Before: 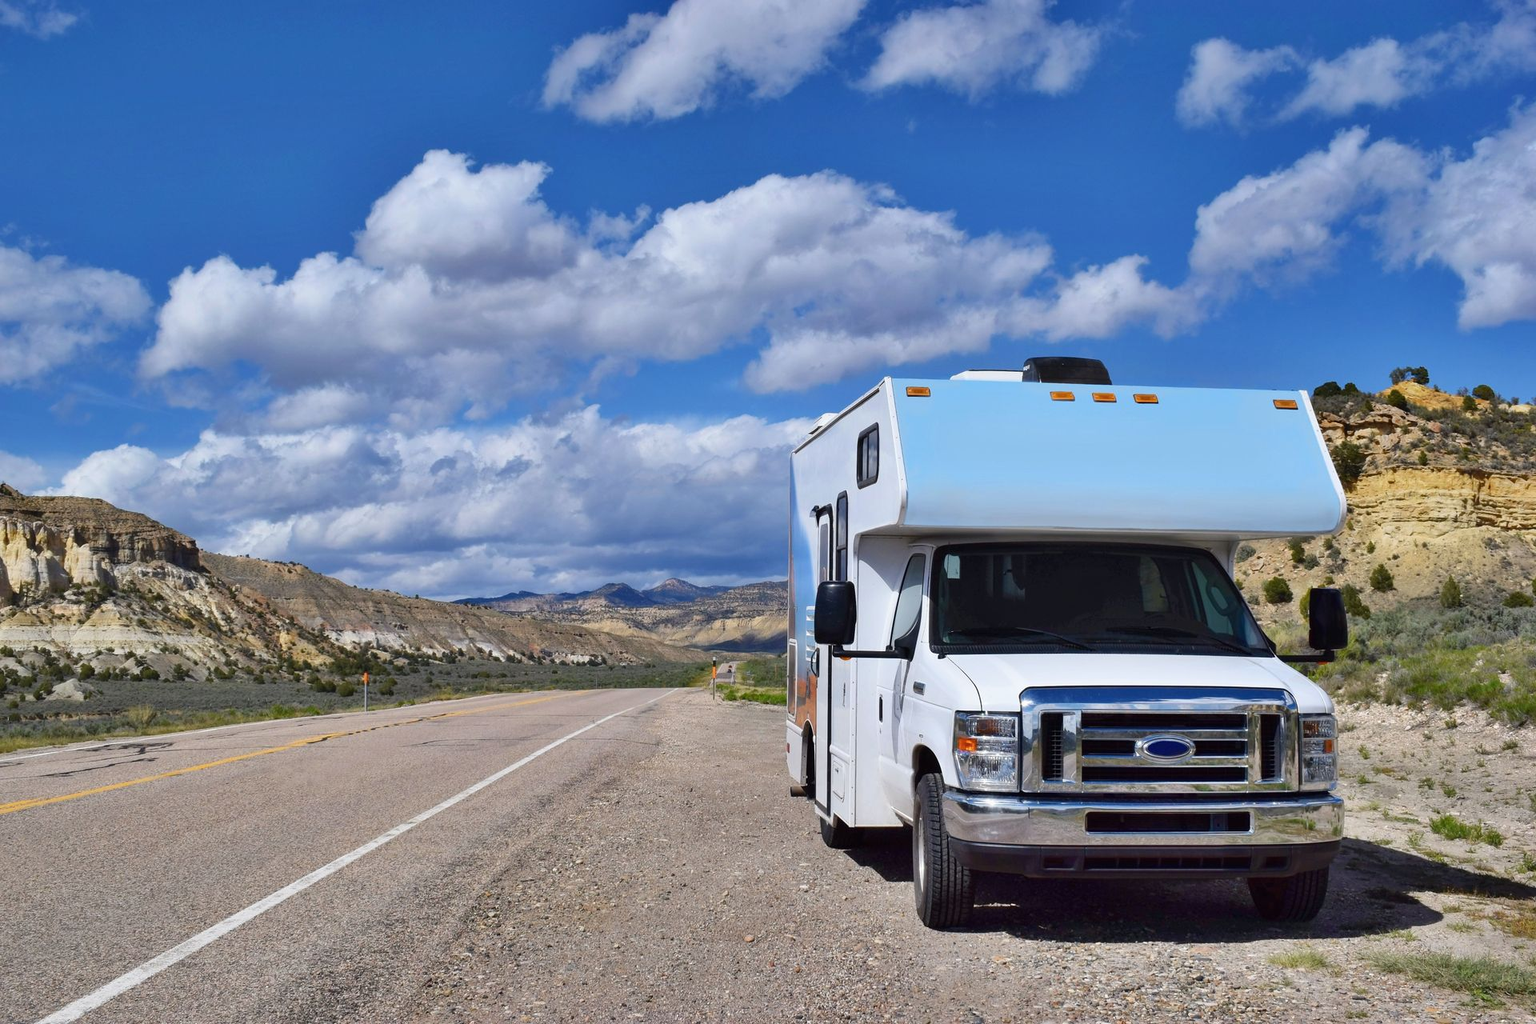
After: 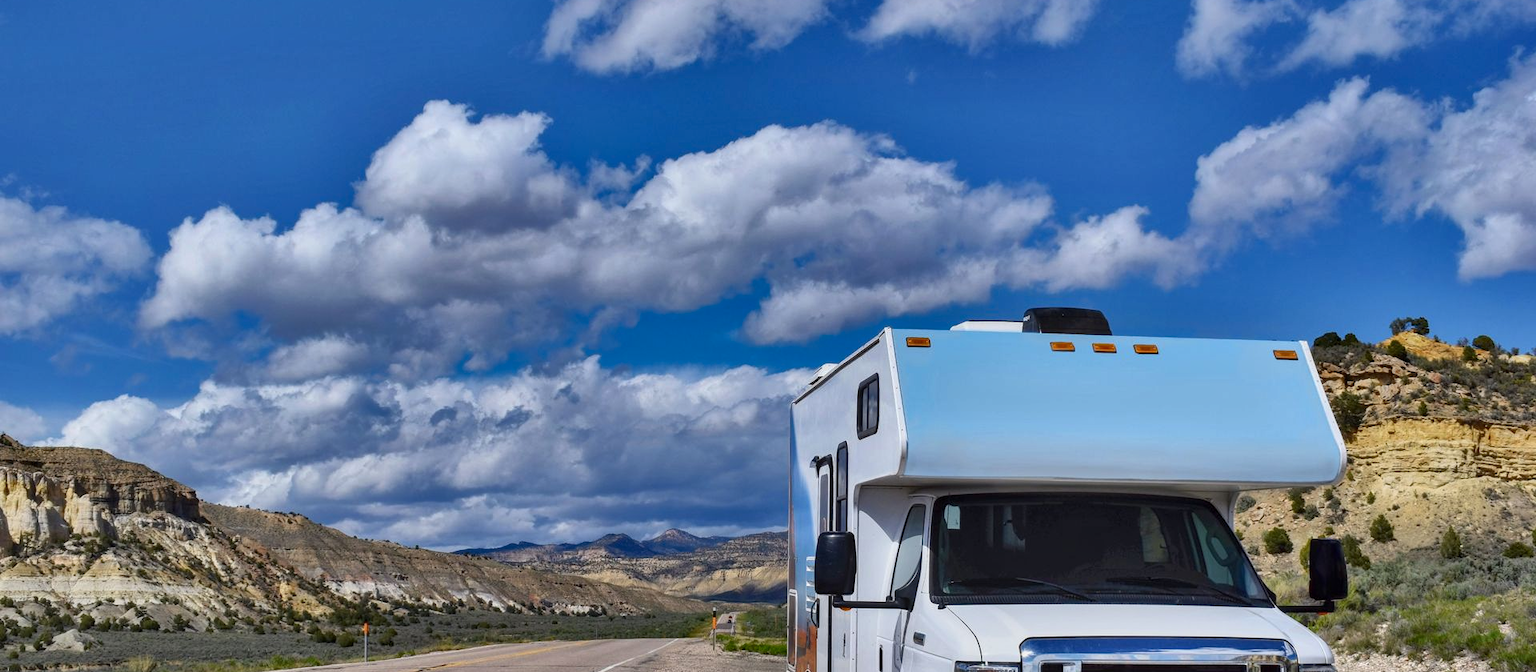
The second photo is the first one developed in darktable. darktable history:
shadows and highlights: radius 123.98, shadows 100, white point adjustment -3, highlights -100, highlights color adjustment 89.84%, soften with gaussian
local contrast: on, module defaults
crop and rotate: top 4.848%, bottom 29.503%
